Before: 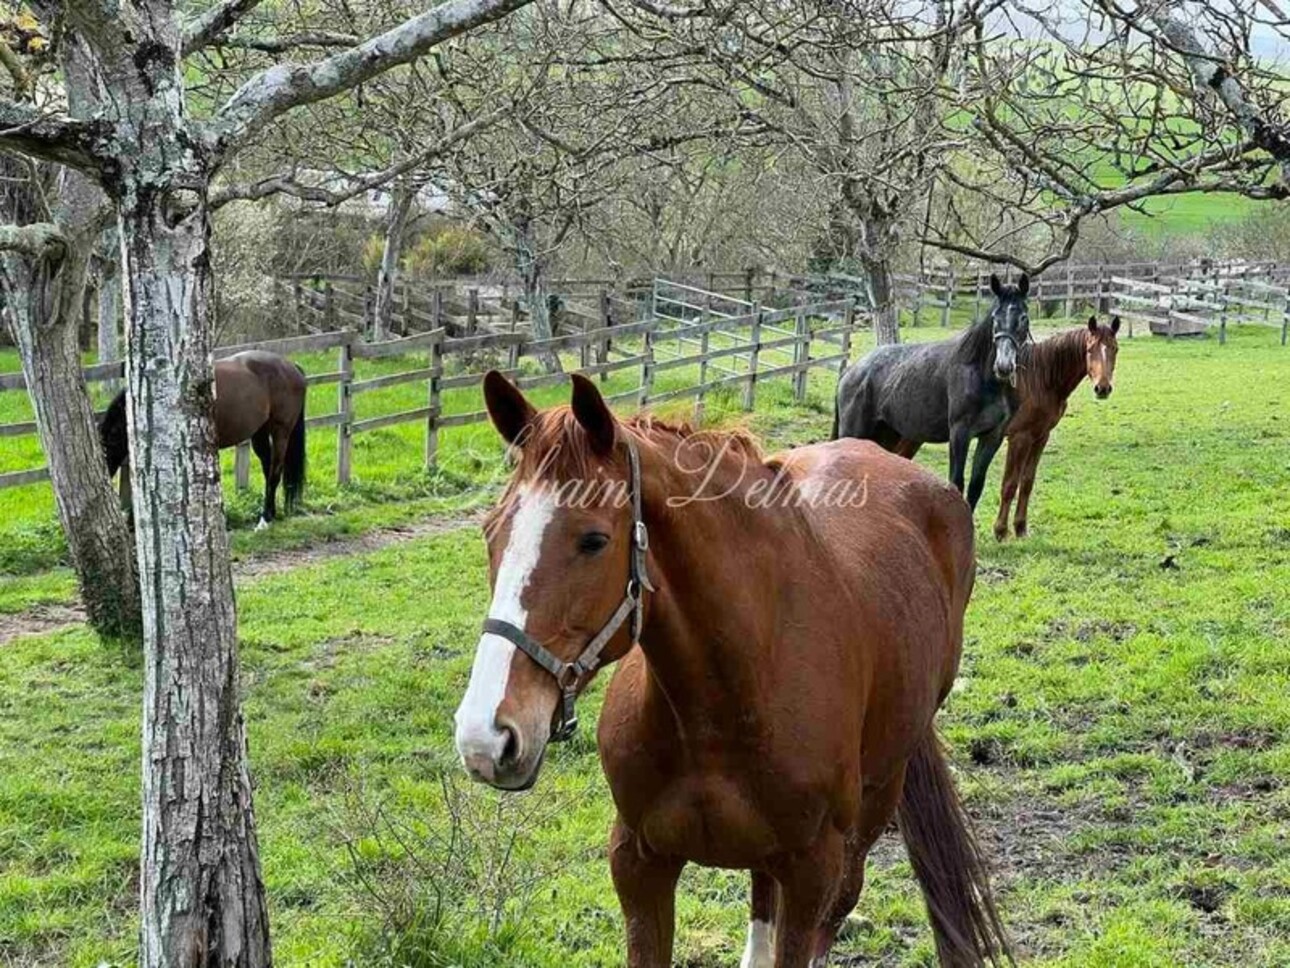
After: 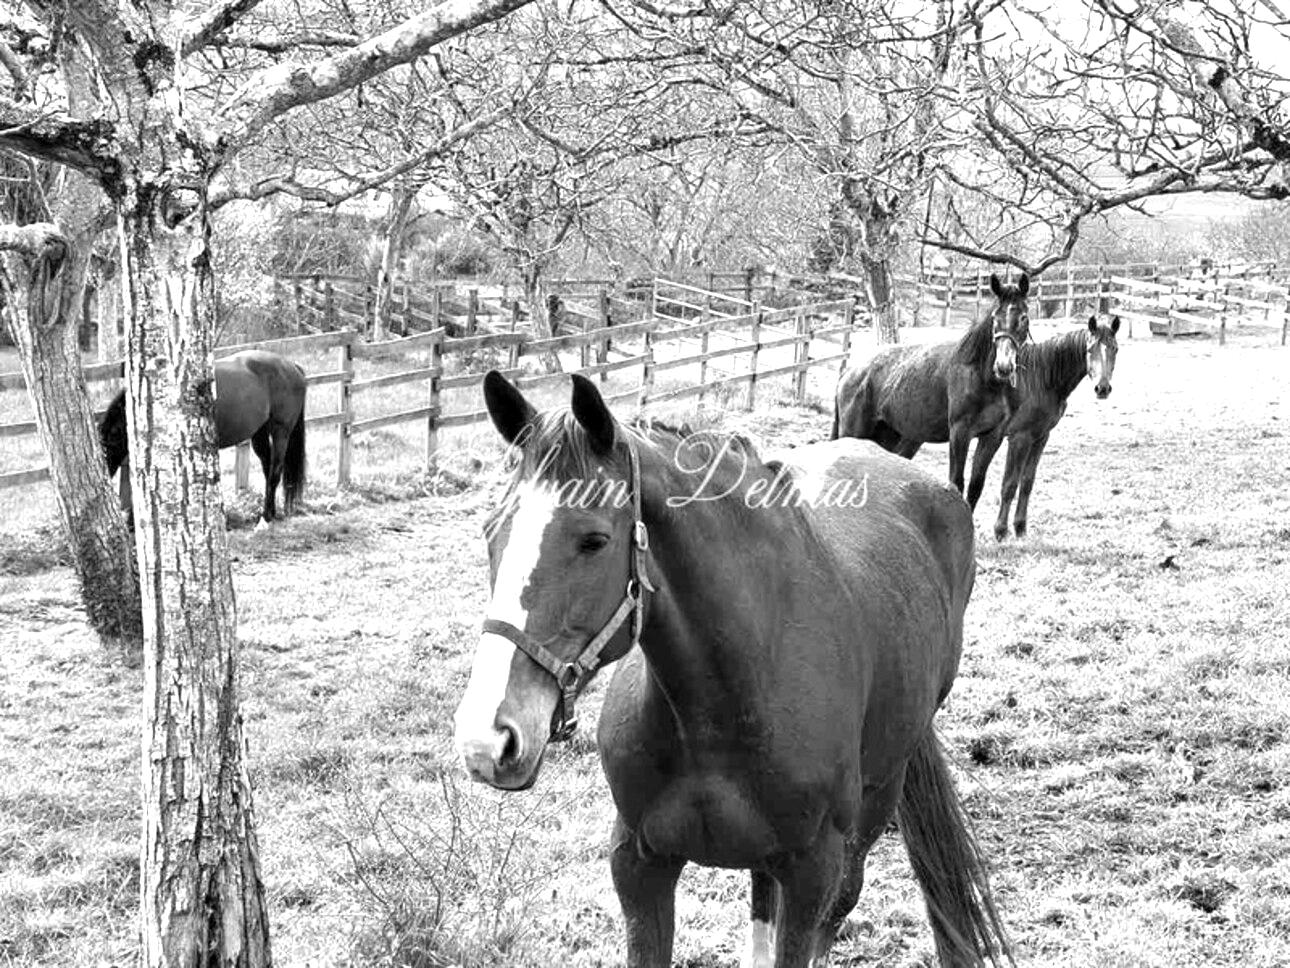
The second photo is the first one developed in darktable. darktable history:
monochrome: on, module defaults
exposure: black level correction 0.001, exposure 1.116 EV, compensate highlight preservation false
color balance: output saturation 120%
